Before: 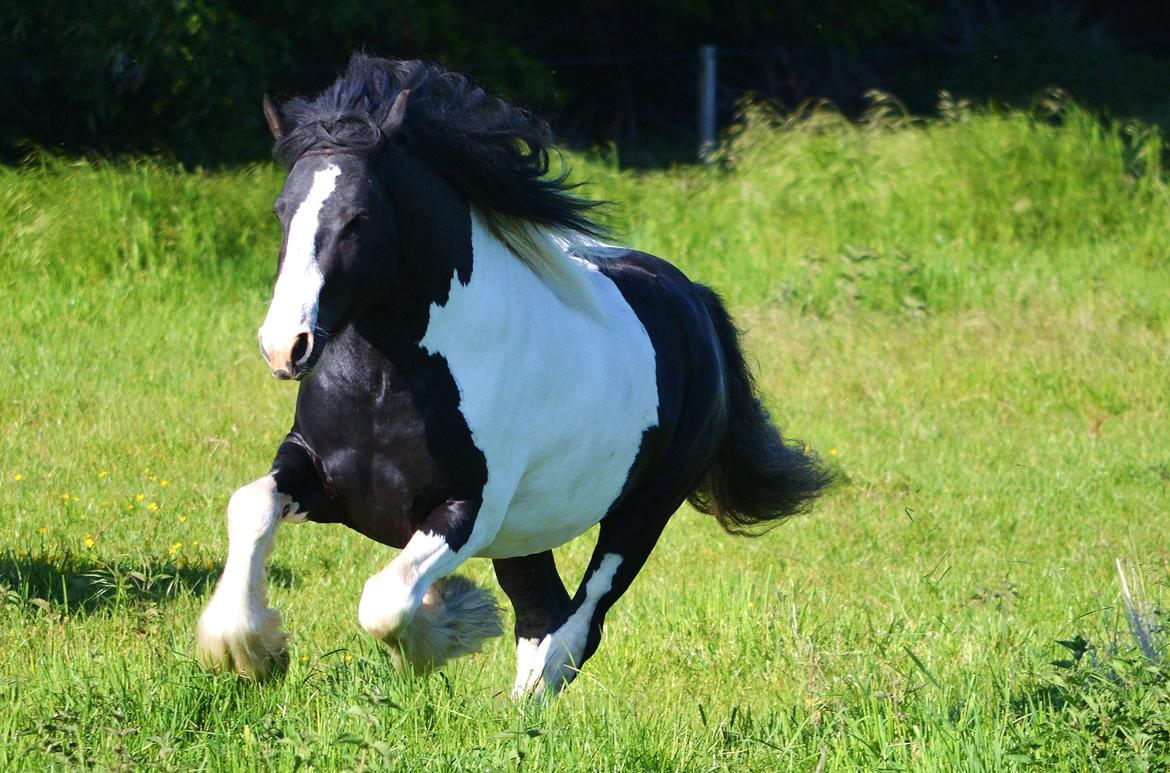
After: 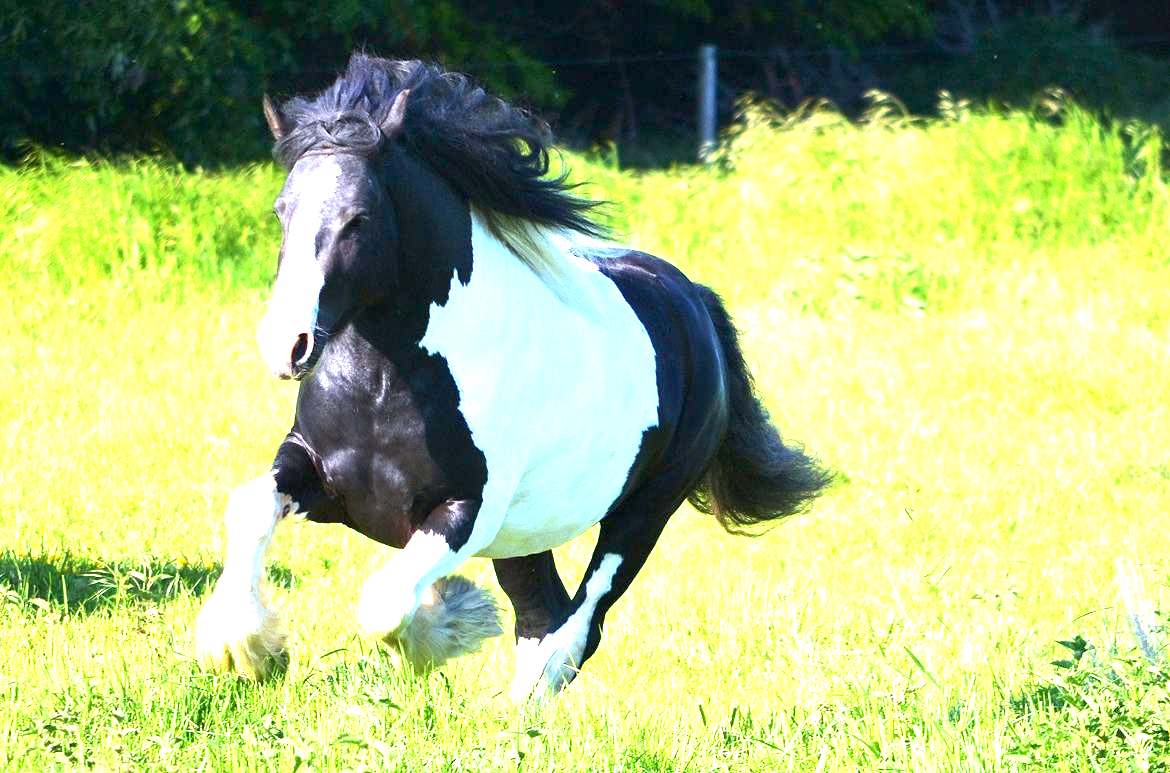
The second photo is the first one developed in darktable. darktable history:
exposure: black level correction 0.001, exposure 1.998 EV, compensate highlight preservation false
